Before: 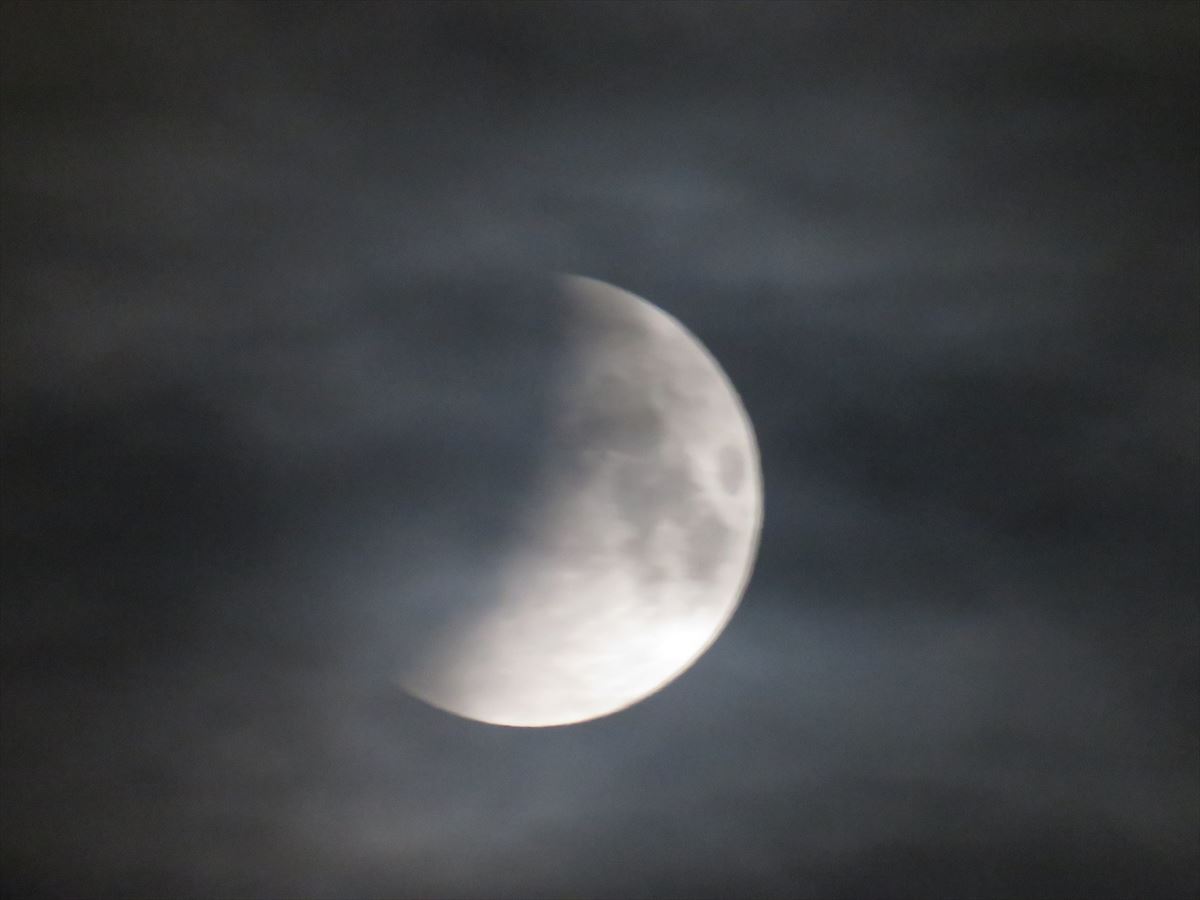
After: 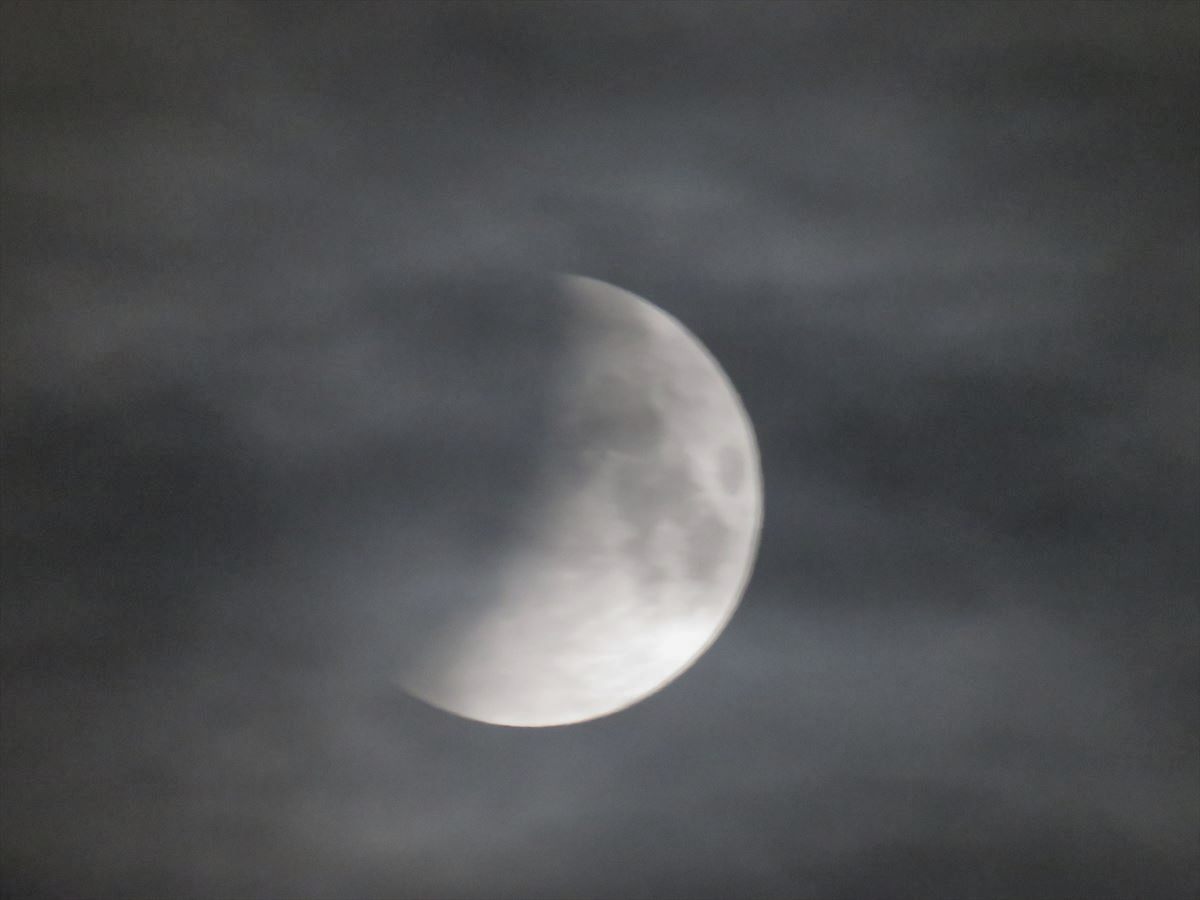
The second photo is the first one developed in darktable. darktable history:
contrast brightness saturation: contrast -0.05, saturation -0.41
shadows and highlights: on, module defaults
